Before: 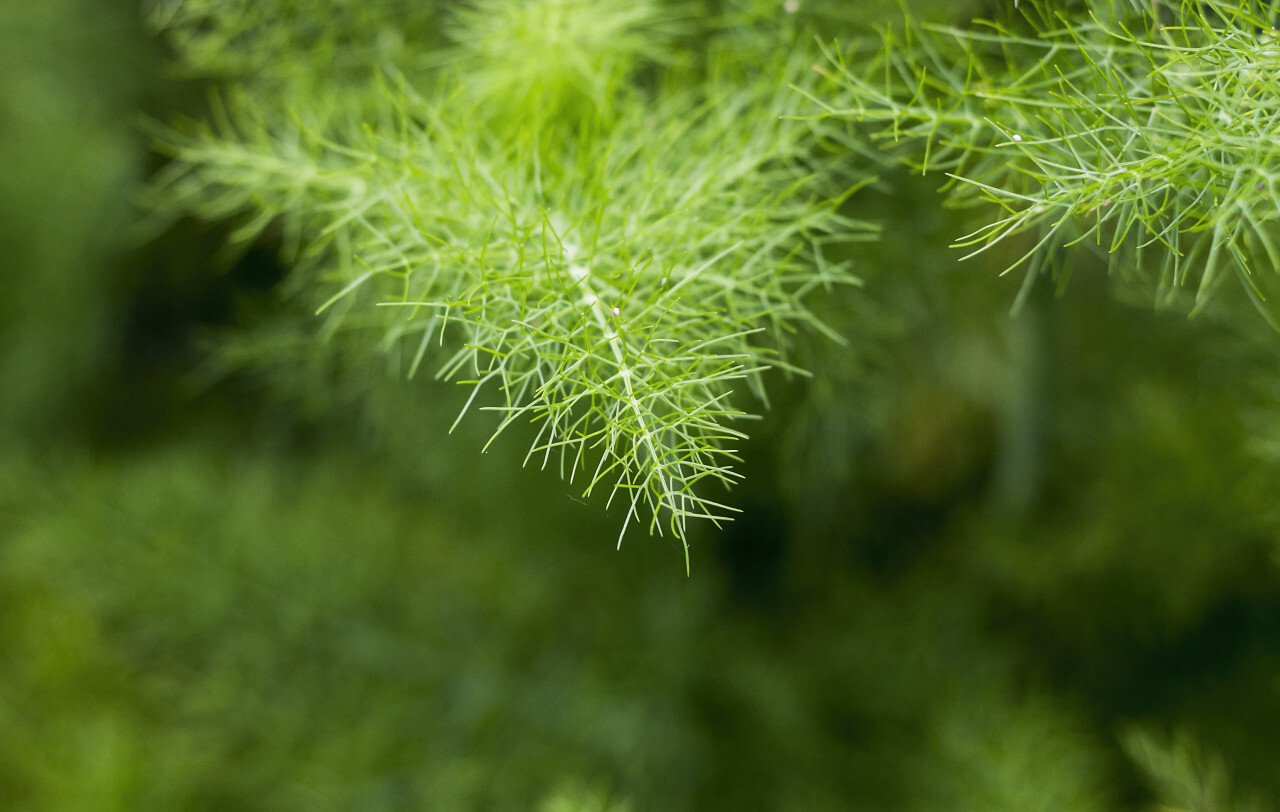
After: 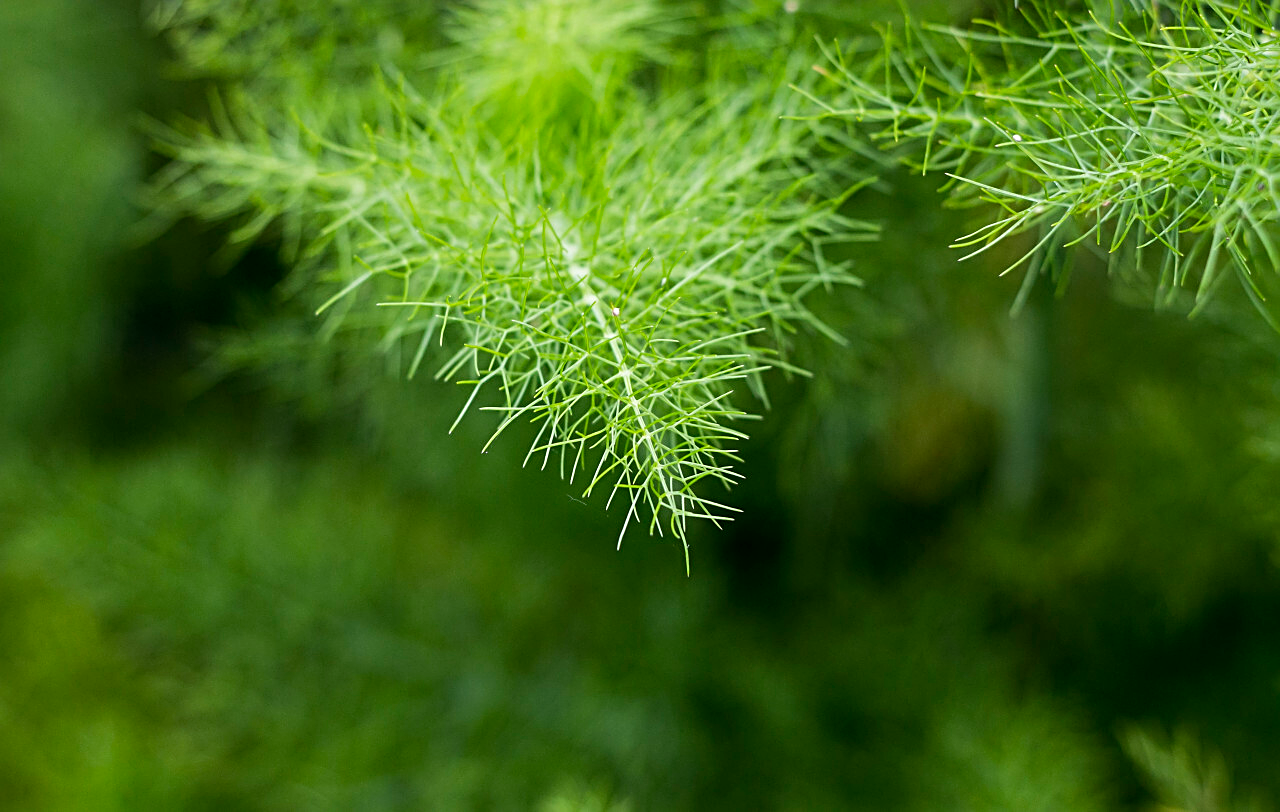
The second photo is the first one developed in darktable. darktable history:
sharpen: radius 3.096
